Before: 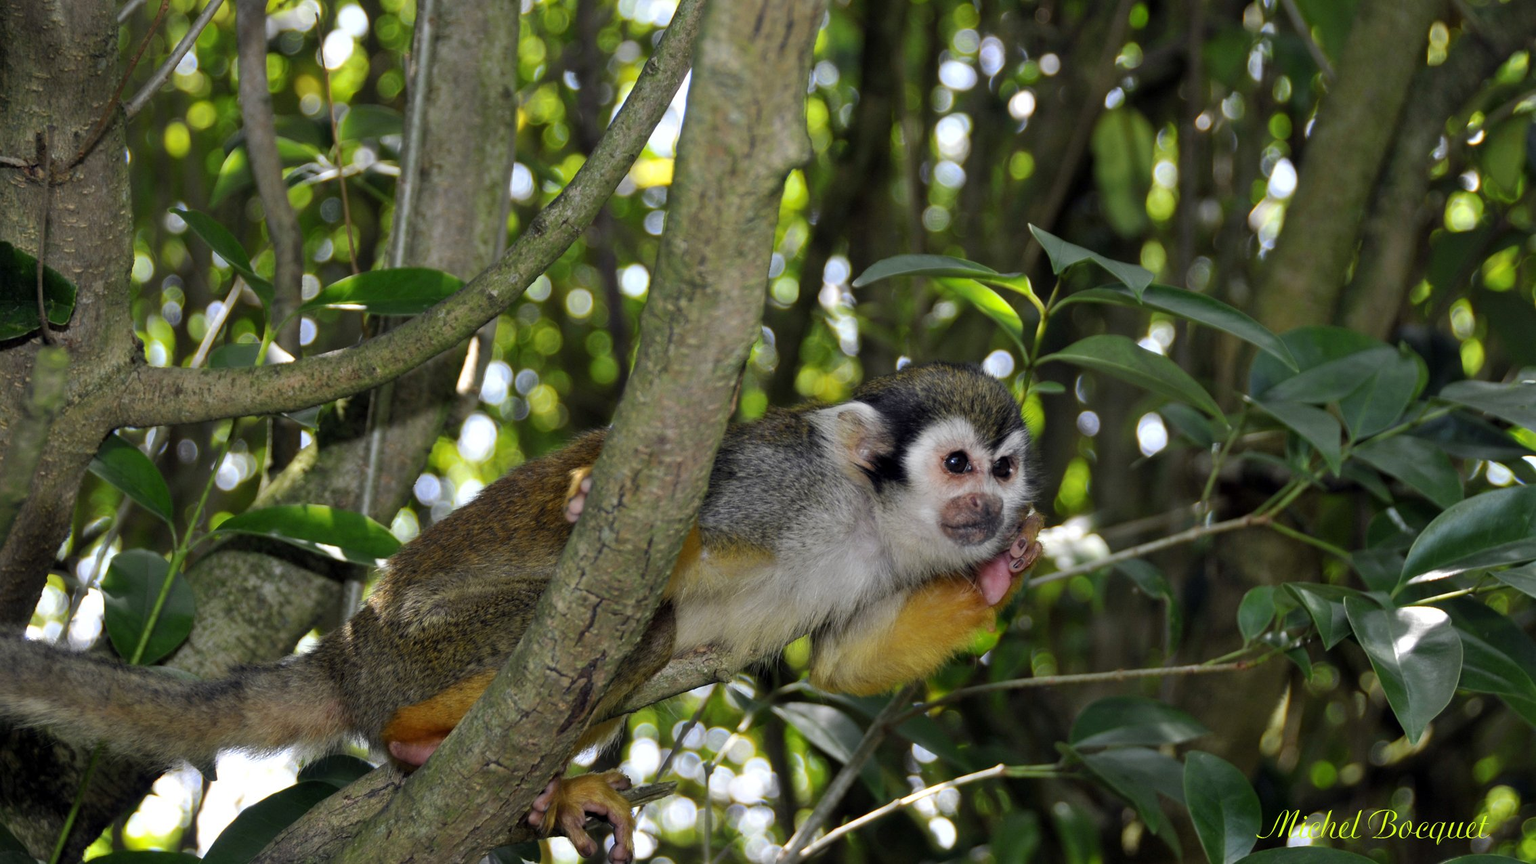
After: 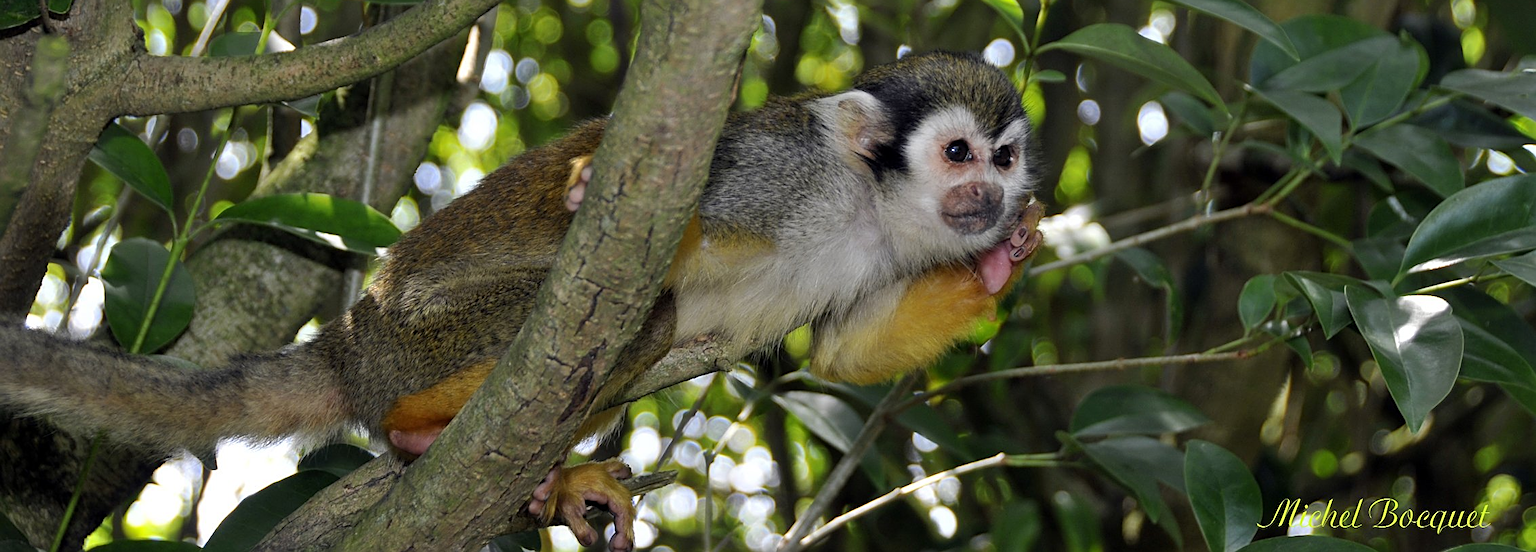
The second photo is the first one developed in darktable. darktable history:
crop and rotate: top 36.056%
sharpen: on, module defaults
